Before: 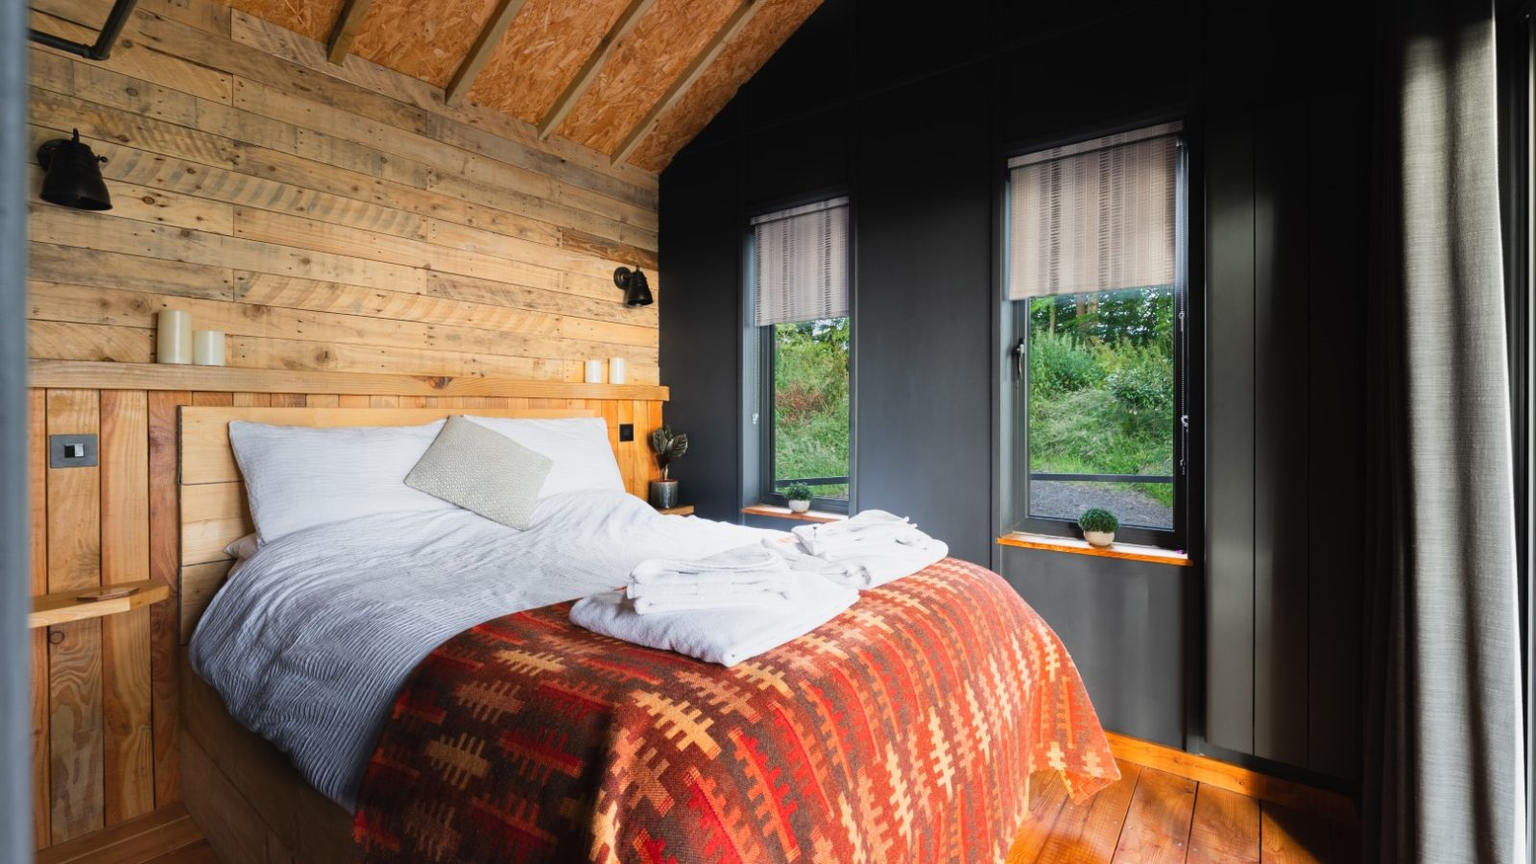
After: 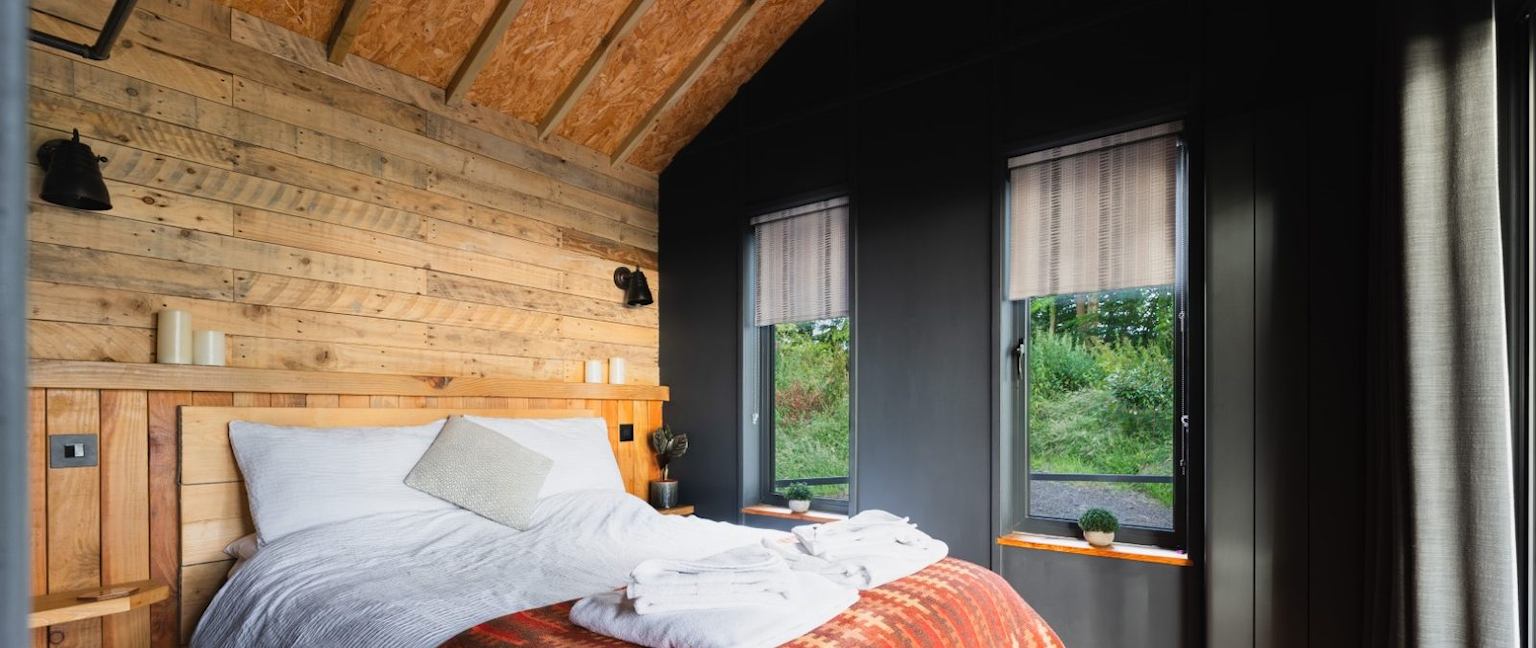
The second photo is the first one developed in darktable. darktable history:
crop: bottom 24.893%
